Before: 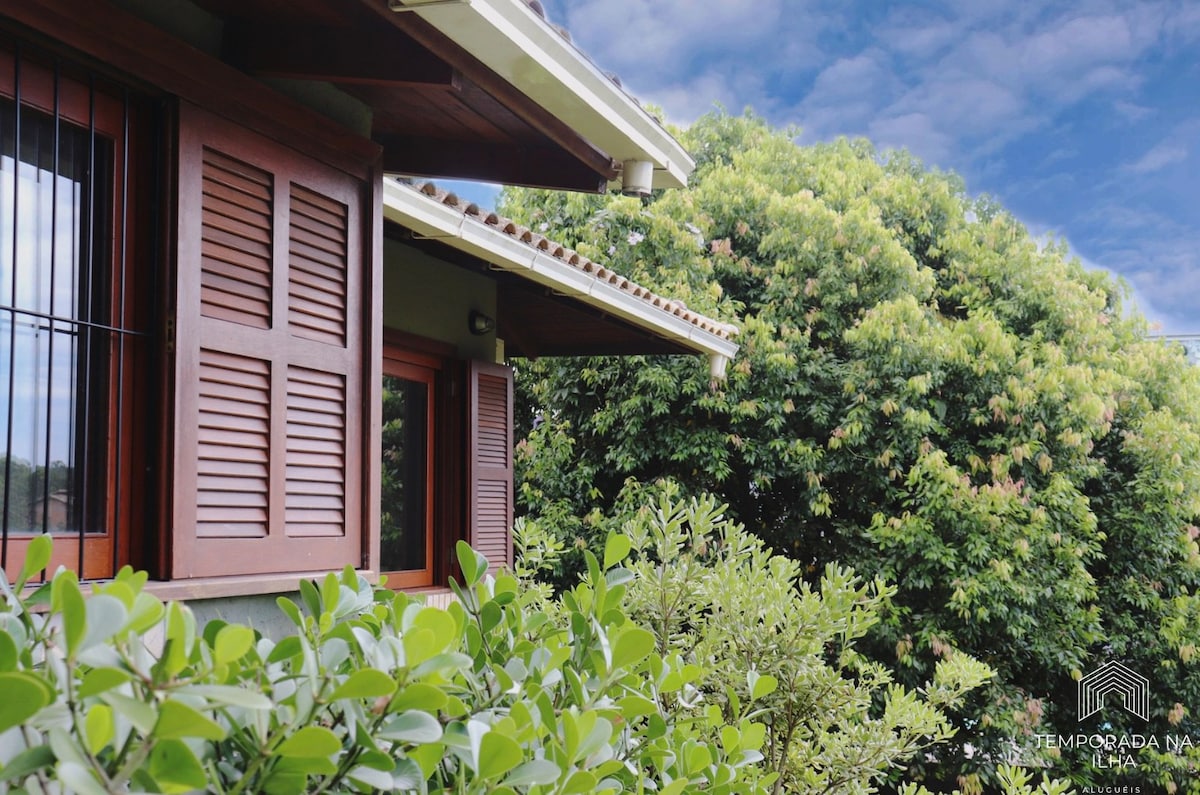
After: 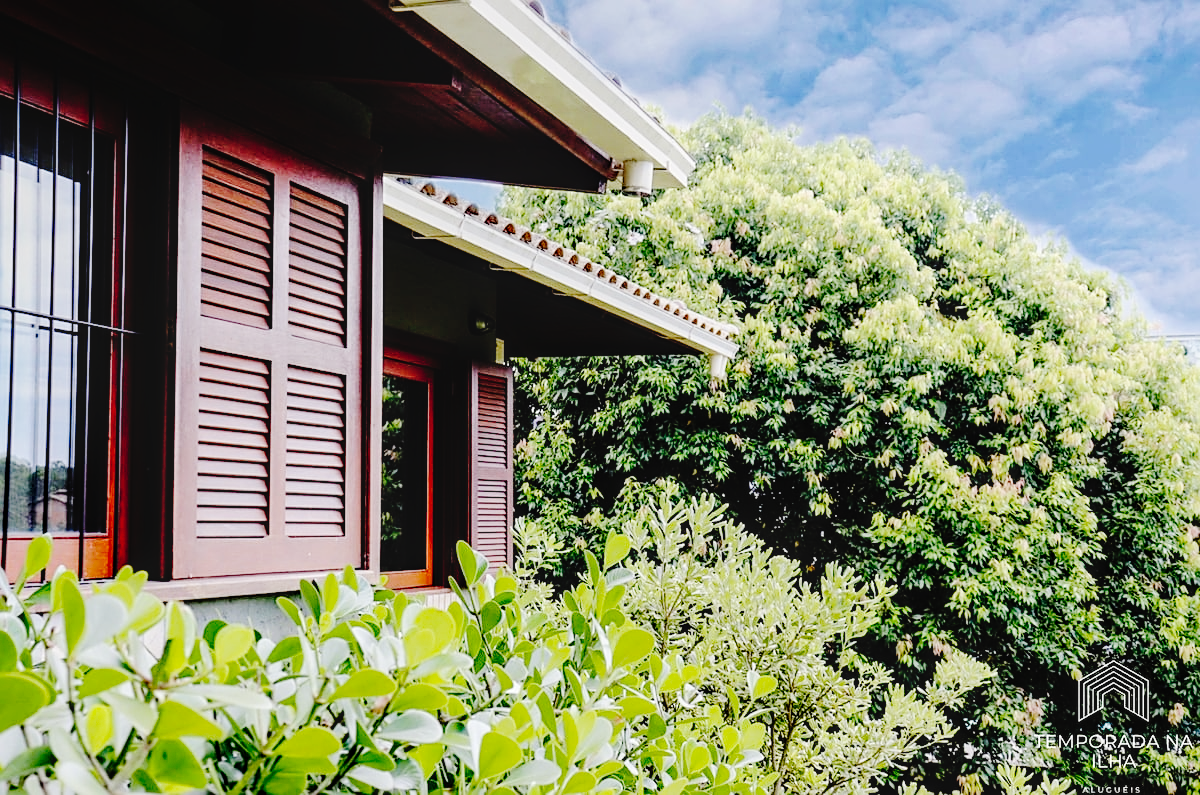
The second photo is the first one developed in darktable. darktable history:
sharpen: on, module defaults
base curve: curves: ch0 [(0, 0) (0.036, 0.01) (0.123, 0.254) (0.258, 0.504) (0.507, 0.748) (1, 1)], preserve colors none
local contrast: on, module defaults
